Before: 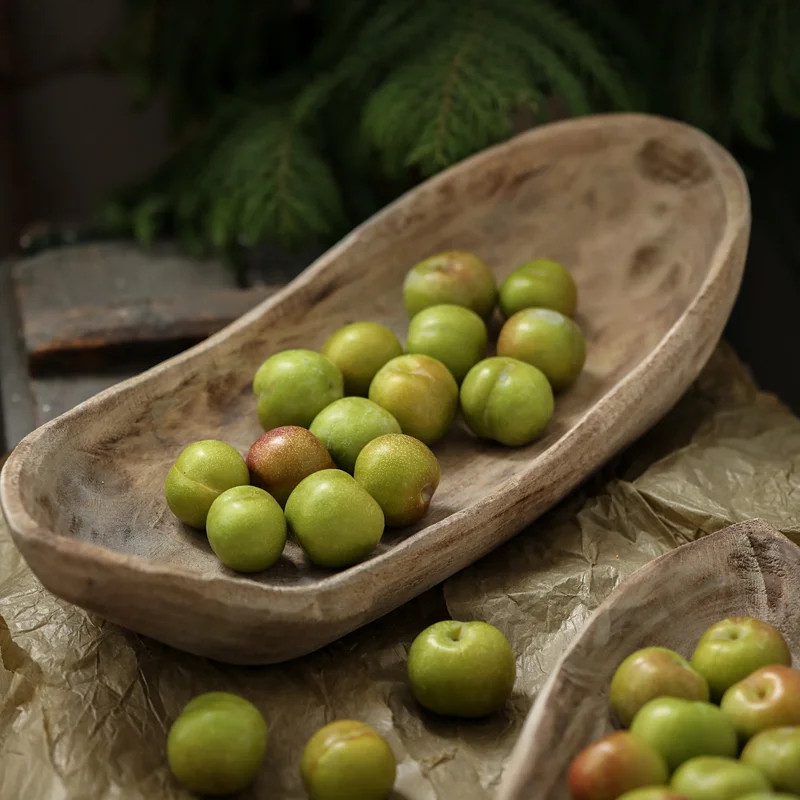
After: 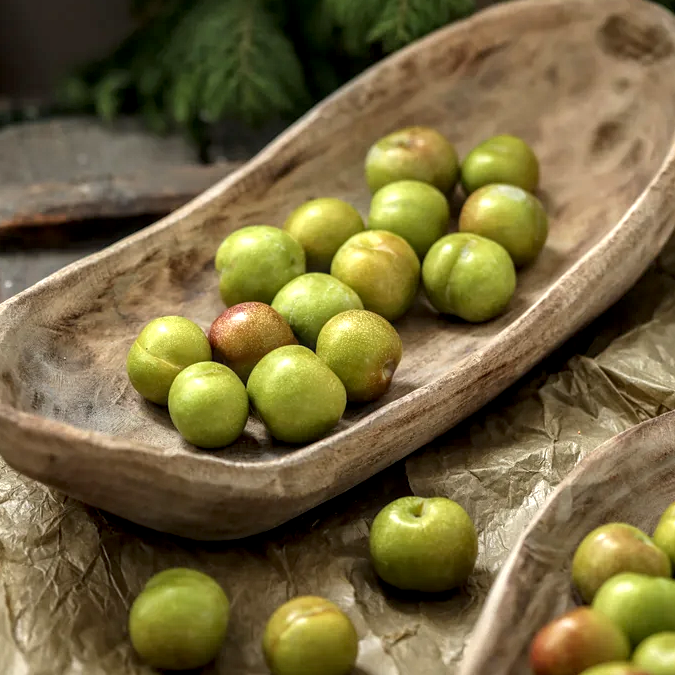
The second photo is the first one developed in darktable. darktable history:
local contrast: highlights 61%, detail 143%, midtone range 0.428
exposure: black level correction 0.001, exposure 0.5 EV, compensate exposure bias true, compensate highlight preservation false
crop and rotate: left 4.842%, top 15.51%, right 10.668%
